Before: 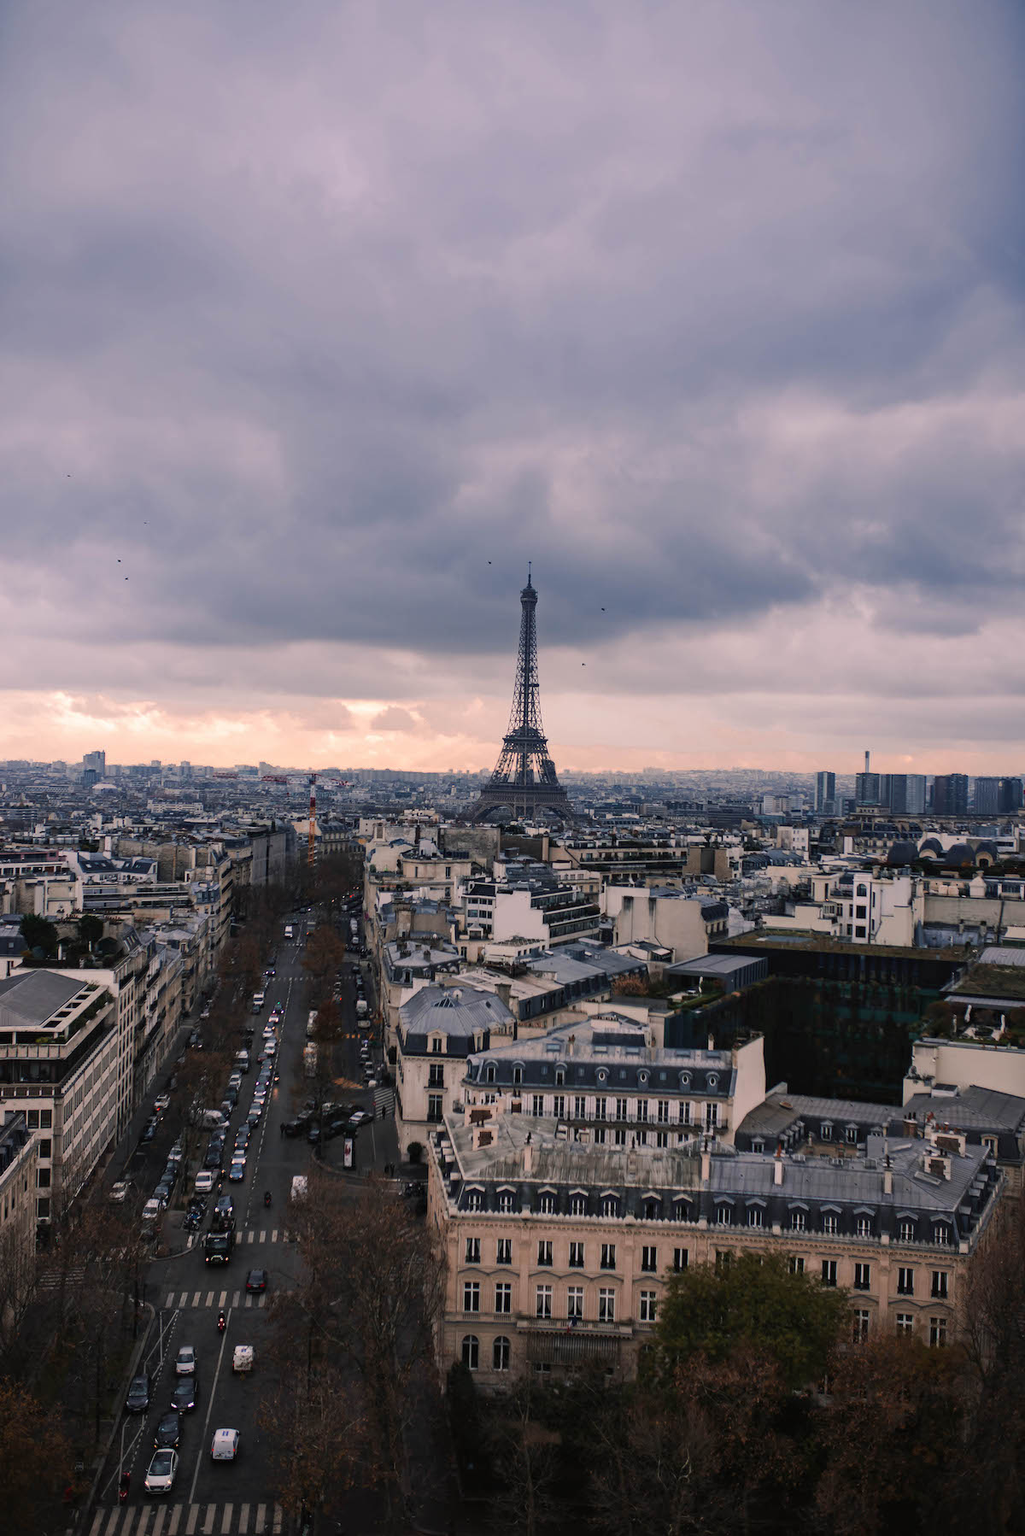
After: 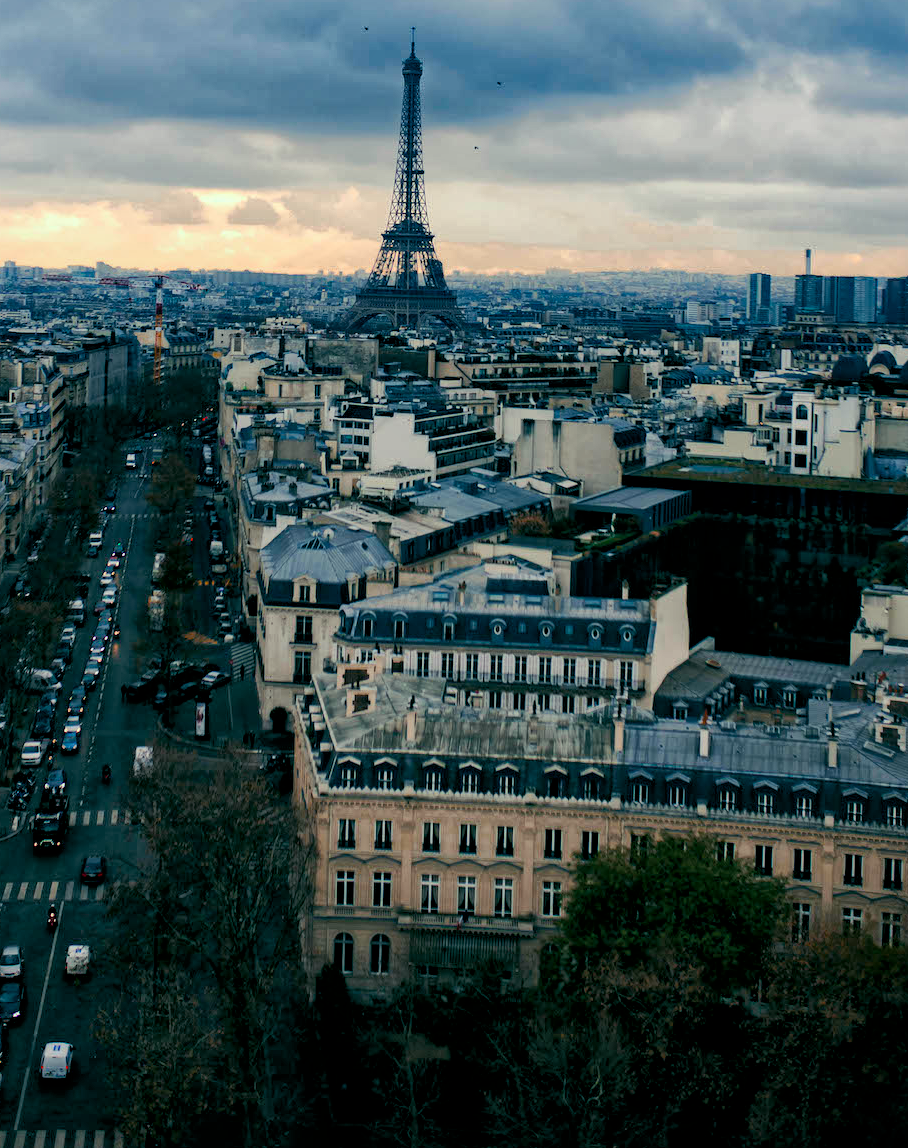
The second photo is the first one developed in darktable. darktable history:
crop and rotate: left 17.299%, top 35.115%, right 7.015%, bottom 1.024%
white balance: red 1.05, blue 1.072
global tonemap: drago (1, 100), detail 1
color balance rgb: shadows lift › luminance -7.7%, shadows lift › chroma 2.13%, shadows lift › hue 165.27°, power › luminance -7.77%, power › chroma 1.1%, power › hue 215.88°, highlights gain › luminance 15.15%, highlights gain › chroma 7%, highlights gain › hue 125.57°, global offset › luminance -0.33%, global offset › chroma 0.11%, global offset › hue 165.27°, perceptual saturation grading › global saturation 24.42%, perceptual saturation grading › highlights -24.42%, perceptual saturation grading › mid-tones 24.42%, perceptual saturation grading › shadows 40%, perceptual brilliance grading › global brilliance -5%, perceptual brilliance grading › highlights 24.42%, perceptual brilliance grading › mid-tones 7%, perceptual brilliance grading › shadows -5%
